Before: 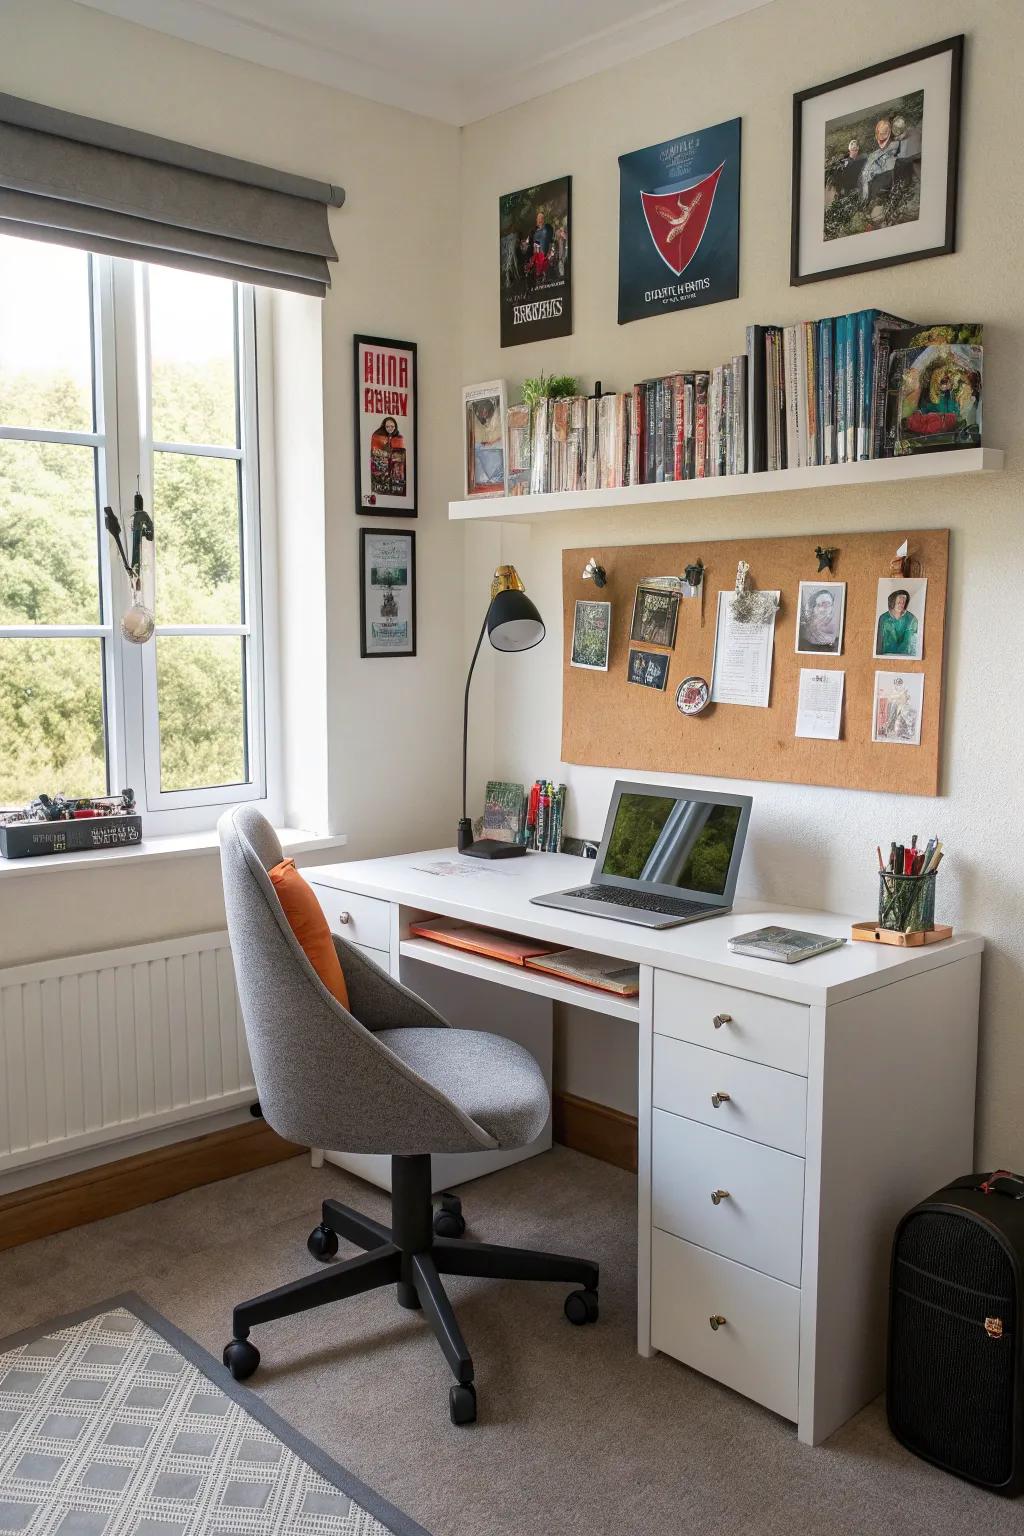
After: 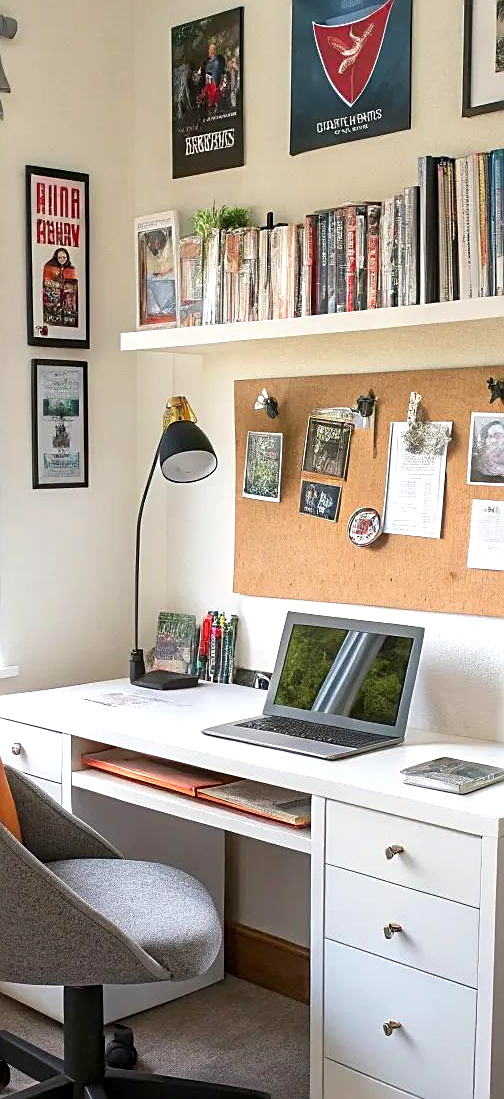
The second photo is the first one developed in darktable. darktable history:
sharpen: on, module defaults
crop: left 32.082%, top 11.007%, right 18.671%, bottom 17.382%
exposure: black level correction 0.001, exposure 0.498 EV, compensate highlight preservation false
